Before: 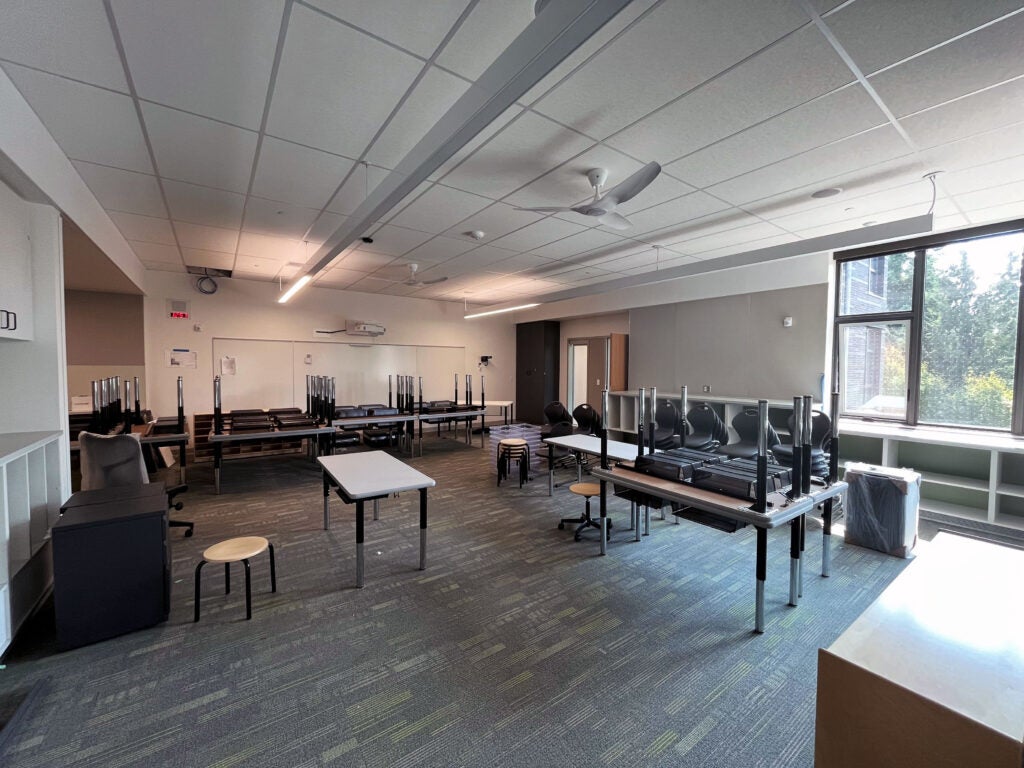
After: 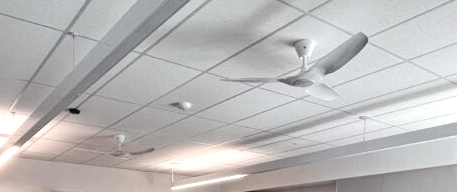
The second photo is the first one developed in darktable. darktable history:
crop: left 28.64%, top 16.832%, right 26.637%, bottom 58.055%
velvia: on, module defaults
tone equalizer: -8 EV -0.75 EV, -7 EV -0.7 EV, -6 EV -0.6 EV, -5 EV -0.4 EV, -3 EV 0.4 EV, -2 EV 0.6 EV, -1 EV 0.7 EV, +0 EV 0.75 EV, edges refinement/feathering 500, mask exposure compensation -1.57 EV, preserve details no
white balance: red 0.982, blue 1.018
contrast brightness saturation: brightness 0.18, saturation -0.5
